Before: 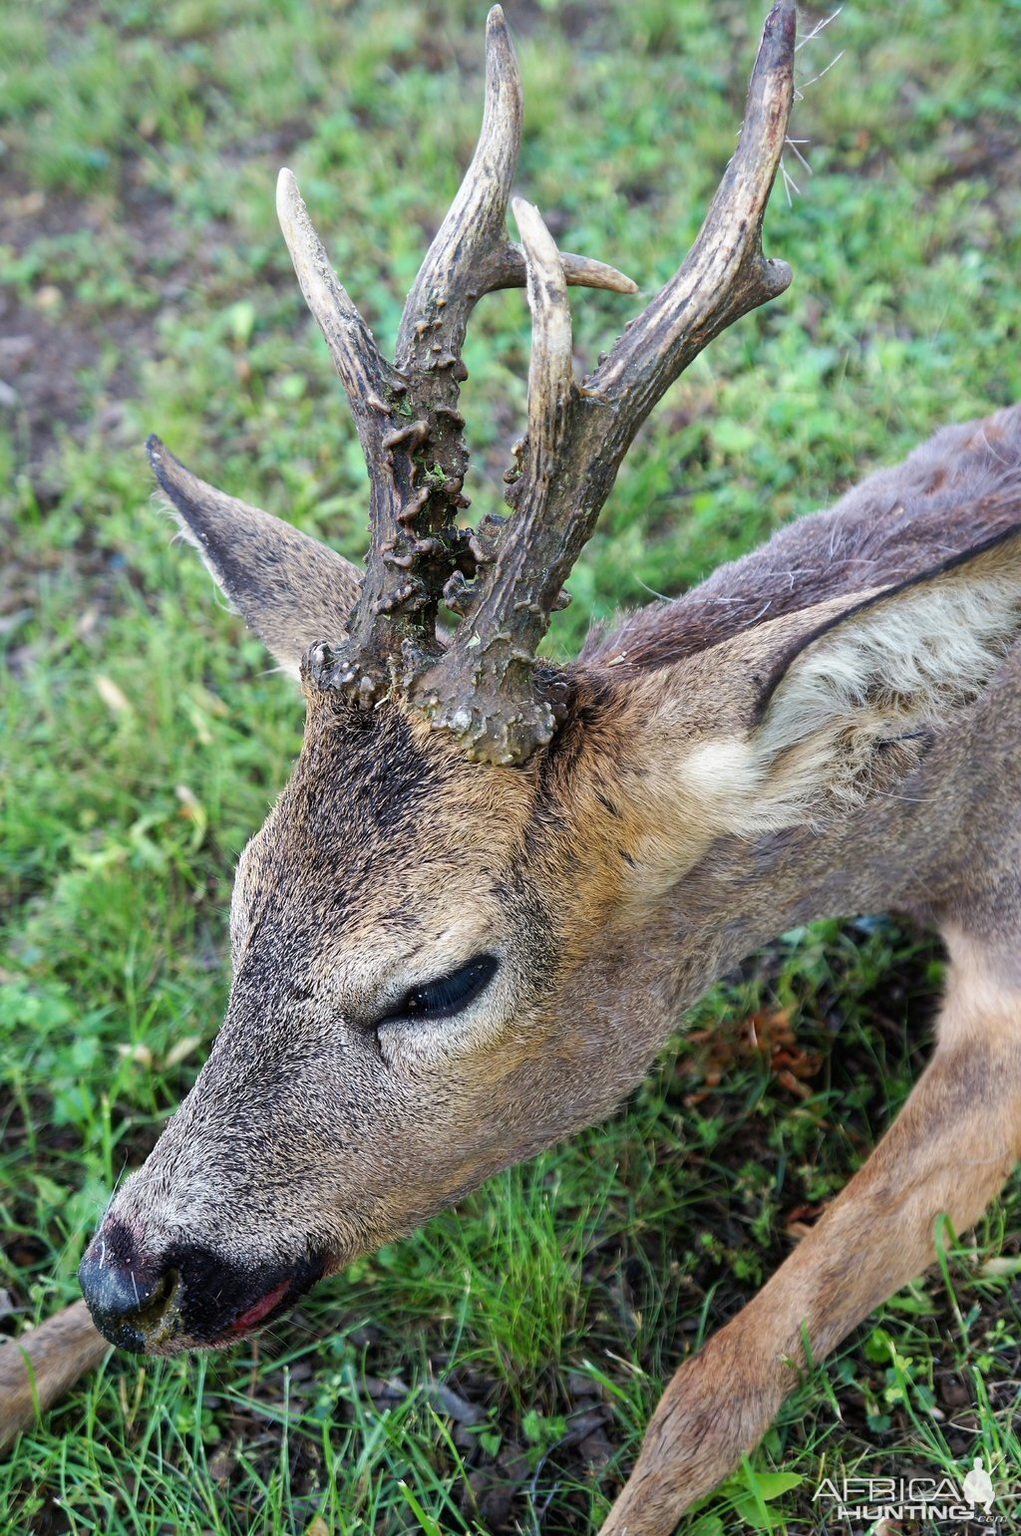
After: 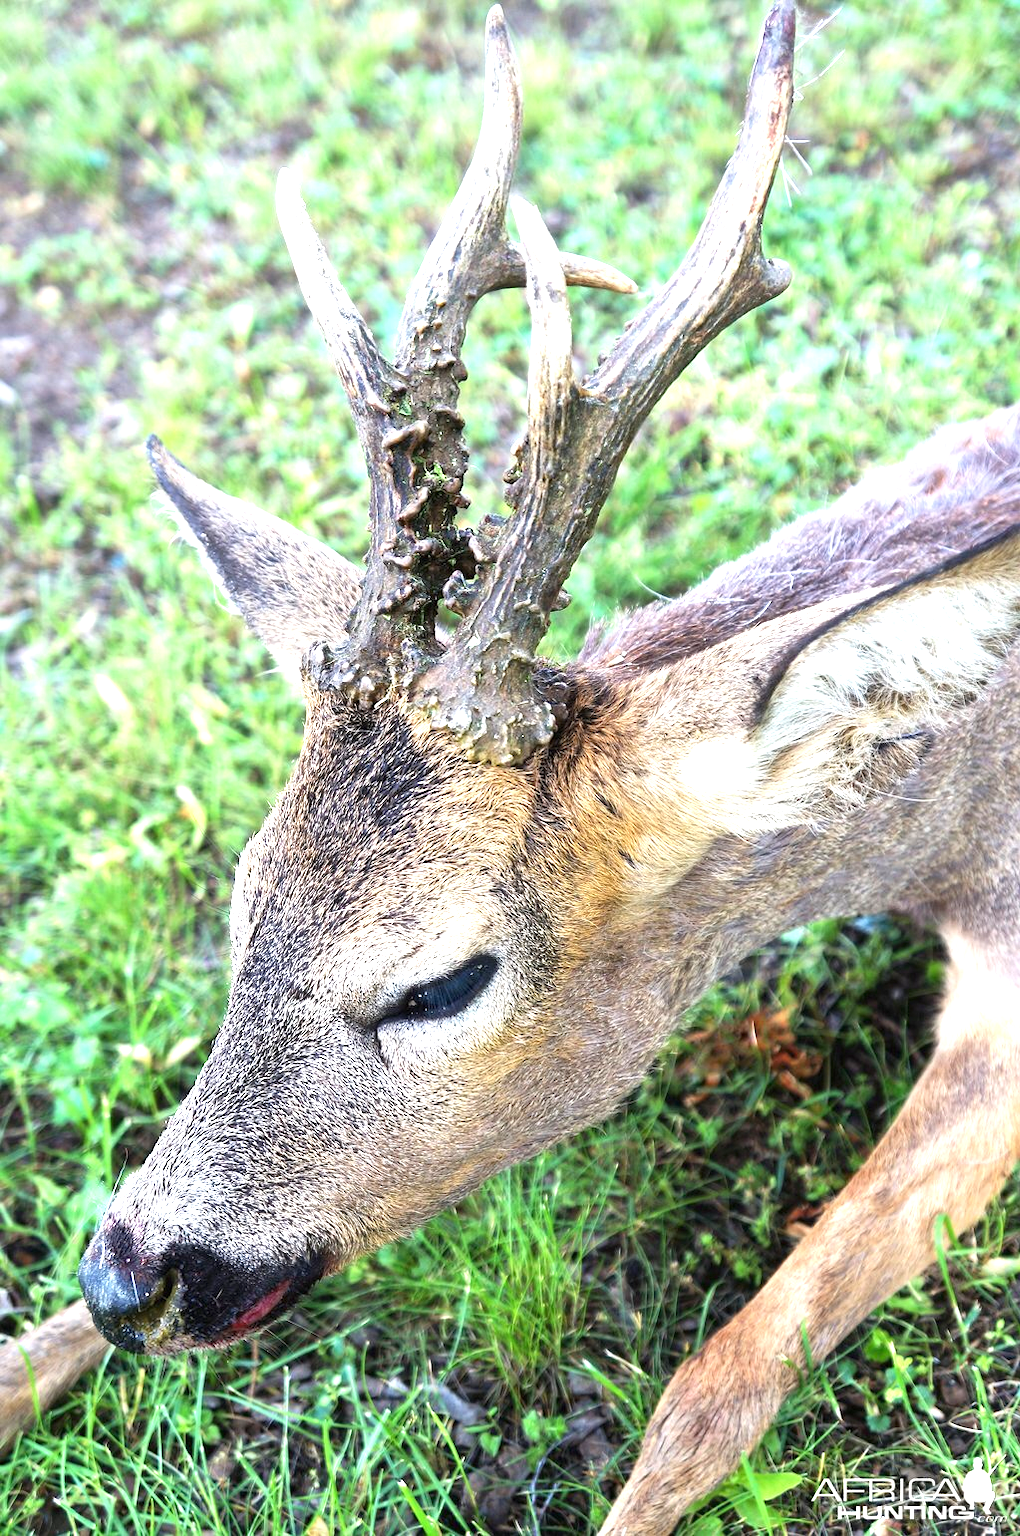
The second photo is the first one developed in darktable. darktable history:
exposure: black level correction 0, exposure 1.293 EV, compensate highlight preservation false
